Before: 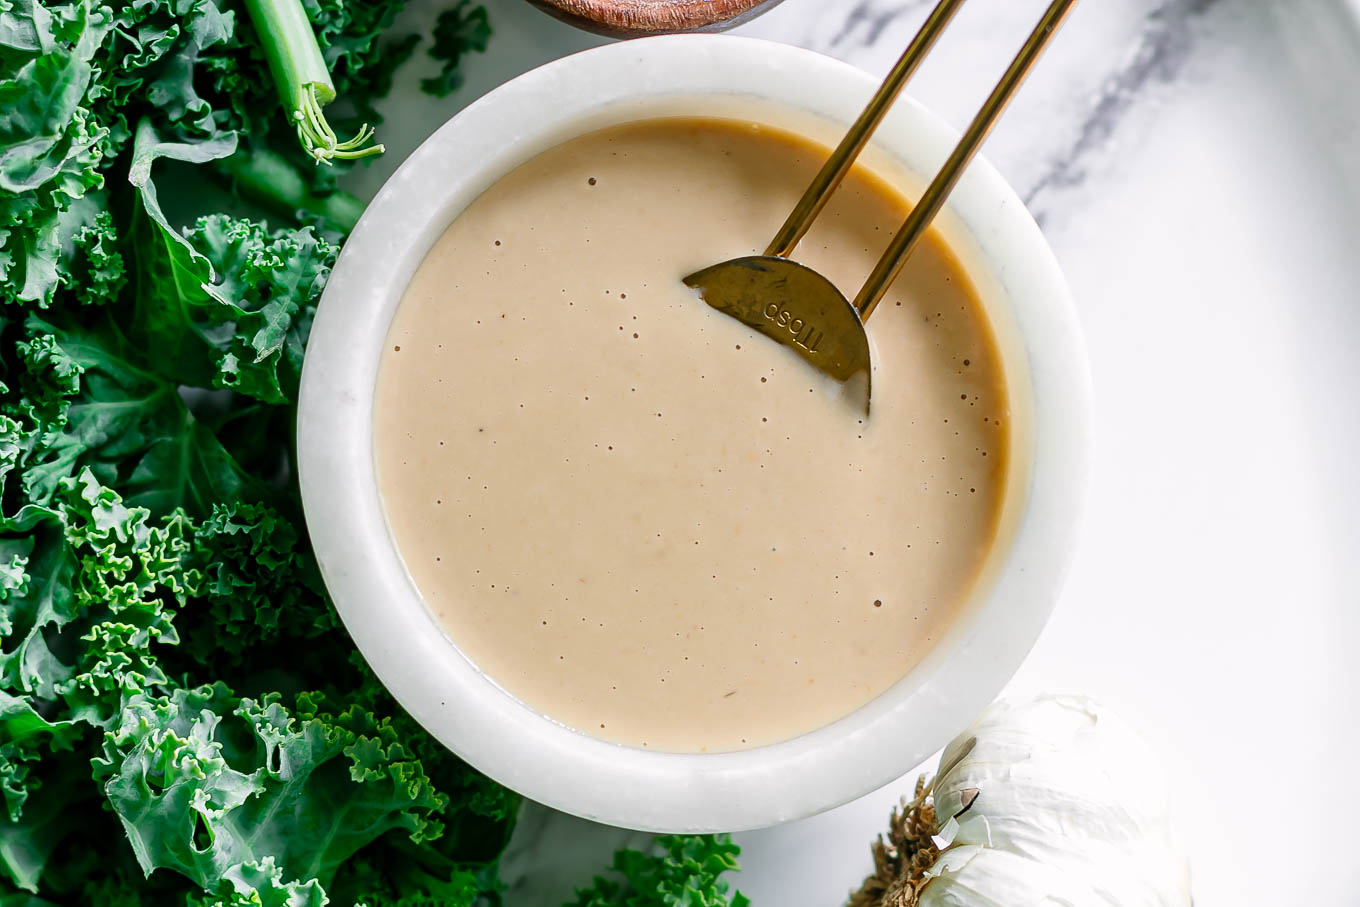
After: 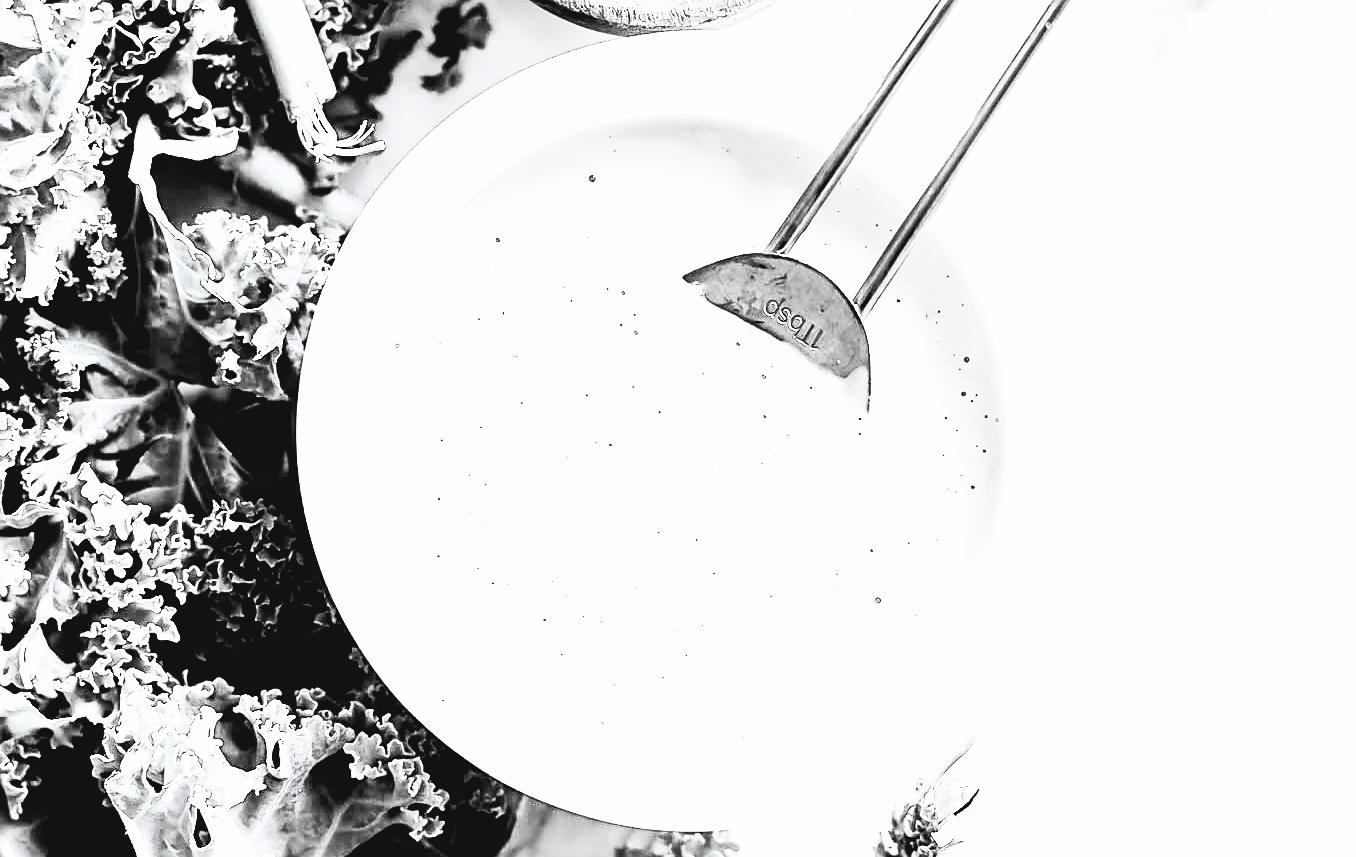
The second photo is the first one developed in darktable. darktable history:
contrast brightness saturation: contrast 0.536, brightness 0.474, saturation -0.996
tone equalizer: -8 EV -0.785 EV, -7 EV -0.688 EV, -6 EV -0.635 EV, -5 EV -0.4 EV, -3 EV 0.387 EV, -2 EV 0.6 EV, -1 EV 0.696 EV, +0 EV 0.74 EV
sharpen: on, module defaults
crop: top 0.404%, right 0.26%, bottom 5.053%
tone curve: curves: ch0 [(0.001, 0.042) (0.128, 0.16) (0.452, 0.42) (0.603, 0.566) (0.754, 0.733) (1, 1)]; ch1 [(0, 0) (0.325, 0.327) (0.412, 0.441) (0.473, 0.466) (0.5, 0.499) (0.549, 0.558) (0.617, 0.625) (0.713, 0.7) (1, 1)]; ch2 [(0, 0) (0.386, 0.397) (0.445, 0.47) (0.505, 0.498) (0.529, 0.524) (0.574, 0.569) (0.652, 0.641) (1, 1)], color space Lab, independent channels, preserve colors none
filmic rgb: black relative exposure -3.35 EV, white relative exposure 3.46 EV, hardness 2.36, contrast 1.103
exposure: black level correction 0, exposure 1.103 EV, compensate exposure bias true, compensate highlight preservation false
